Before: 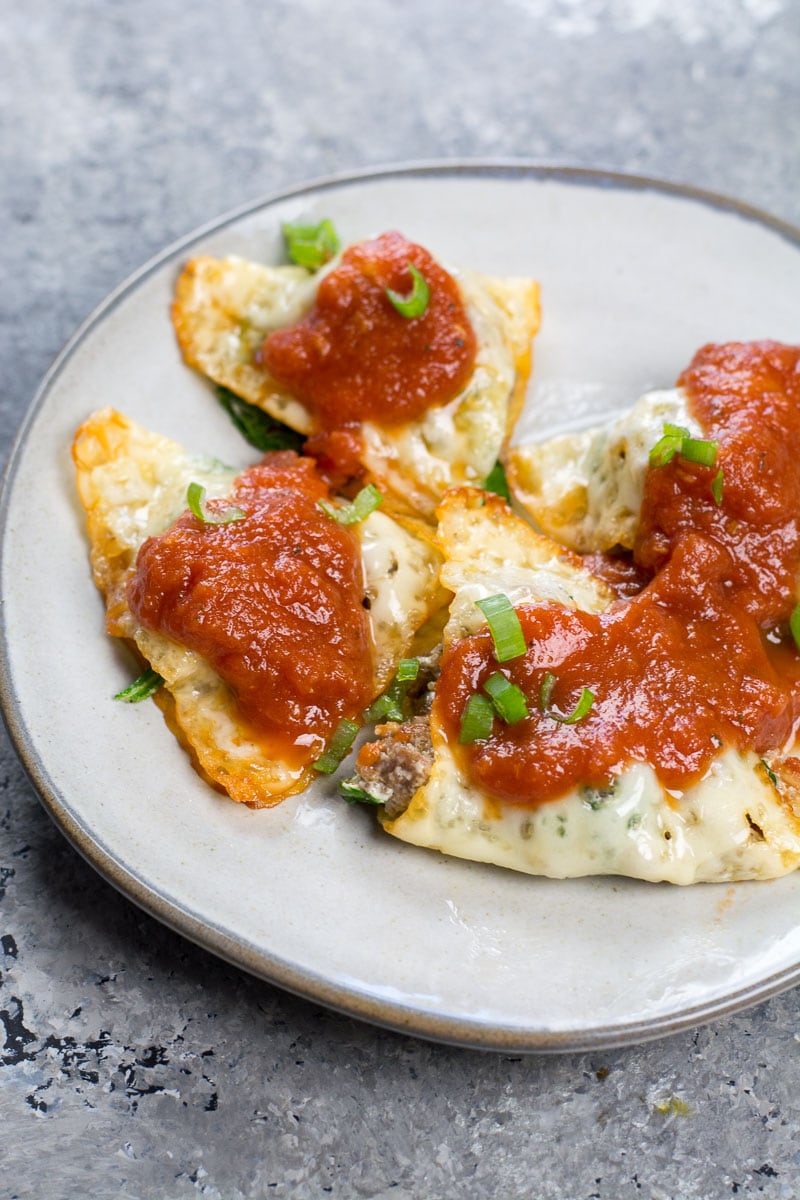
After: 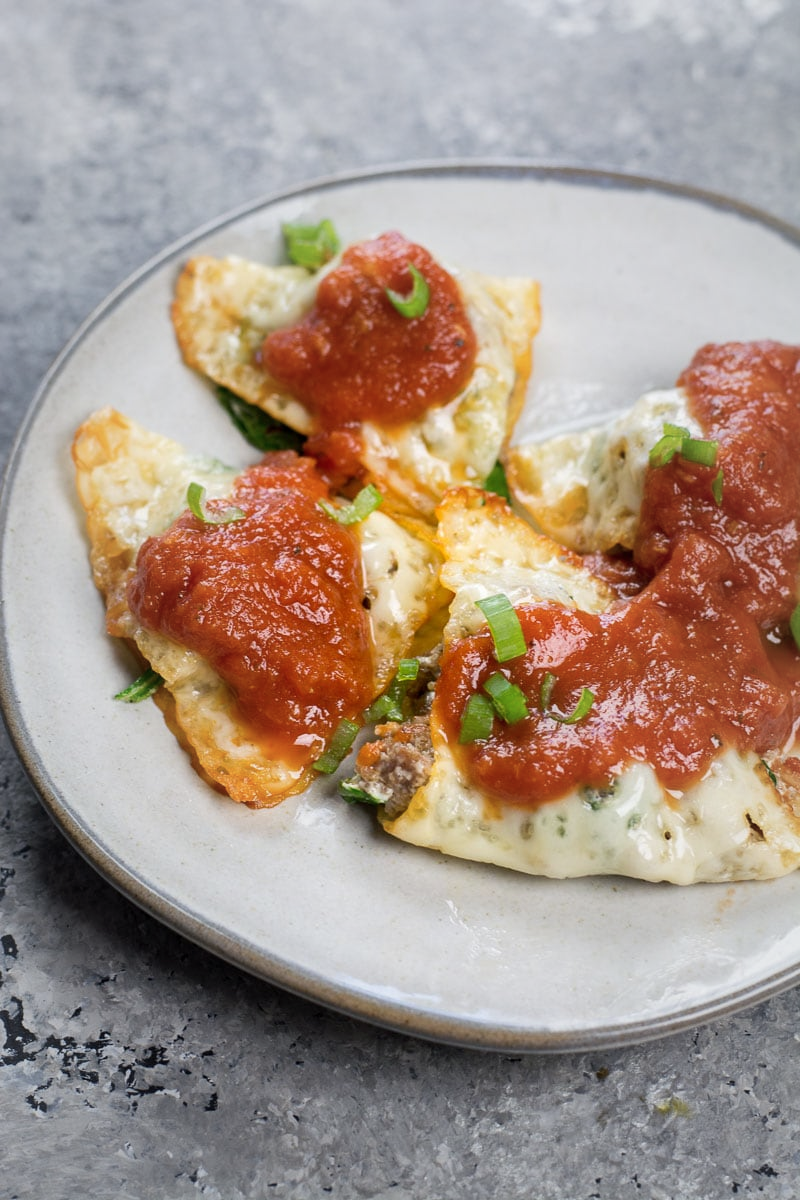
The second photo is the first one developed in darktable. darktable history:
vignetting: fall-off start 16.23%, fall-off radius 100.58%, brightness -0.193, saturation -0.29, width/height ratio 0.714
